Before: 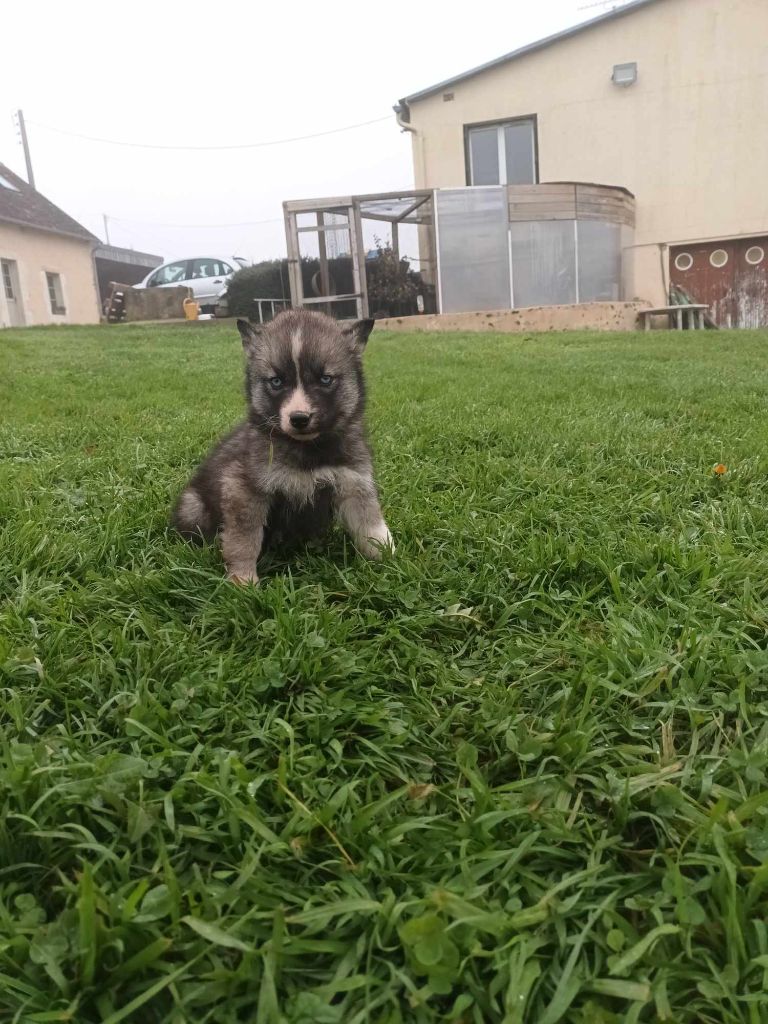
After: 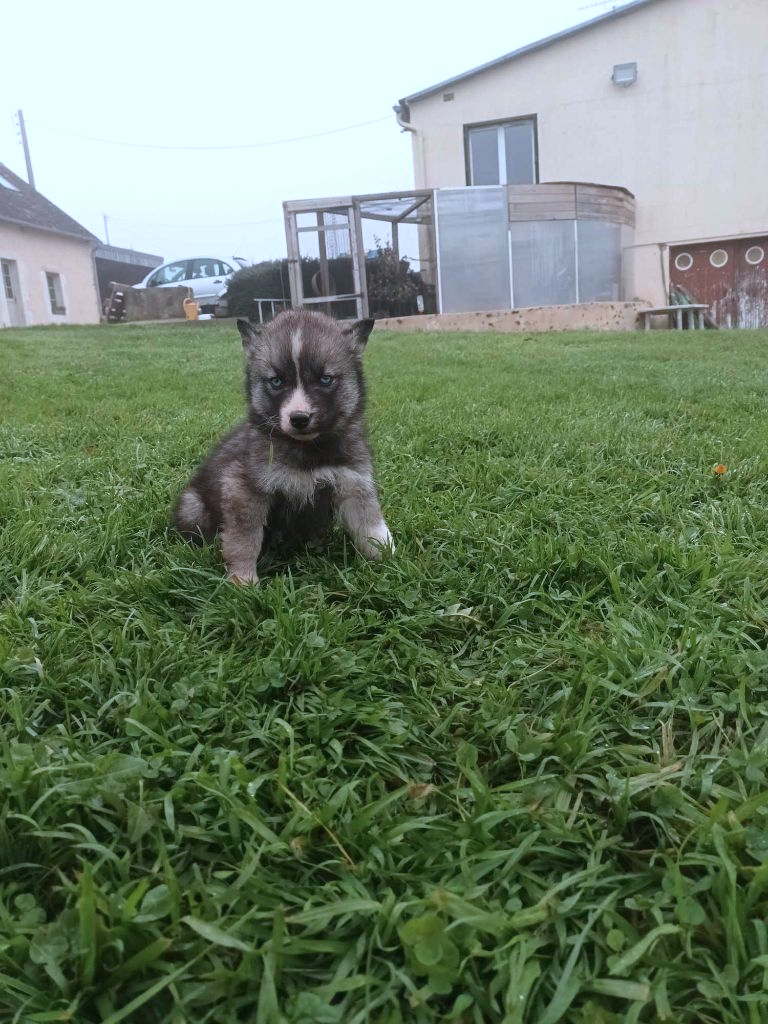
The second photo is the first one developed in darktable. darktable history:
color correction: highlights a* -2.39, highlights b* -18.3
